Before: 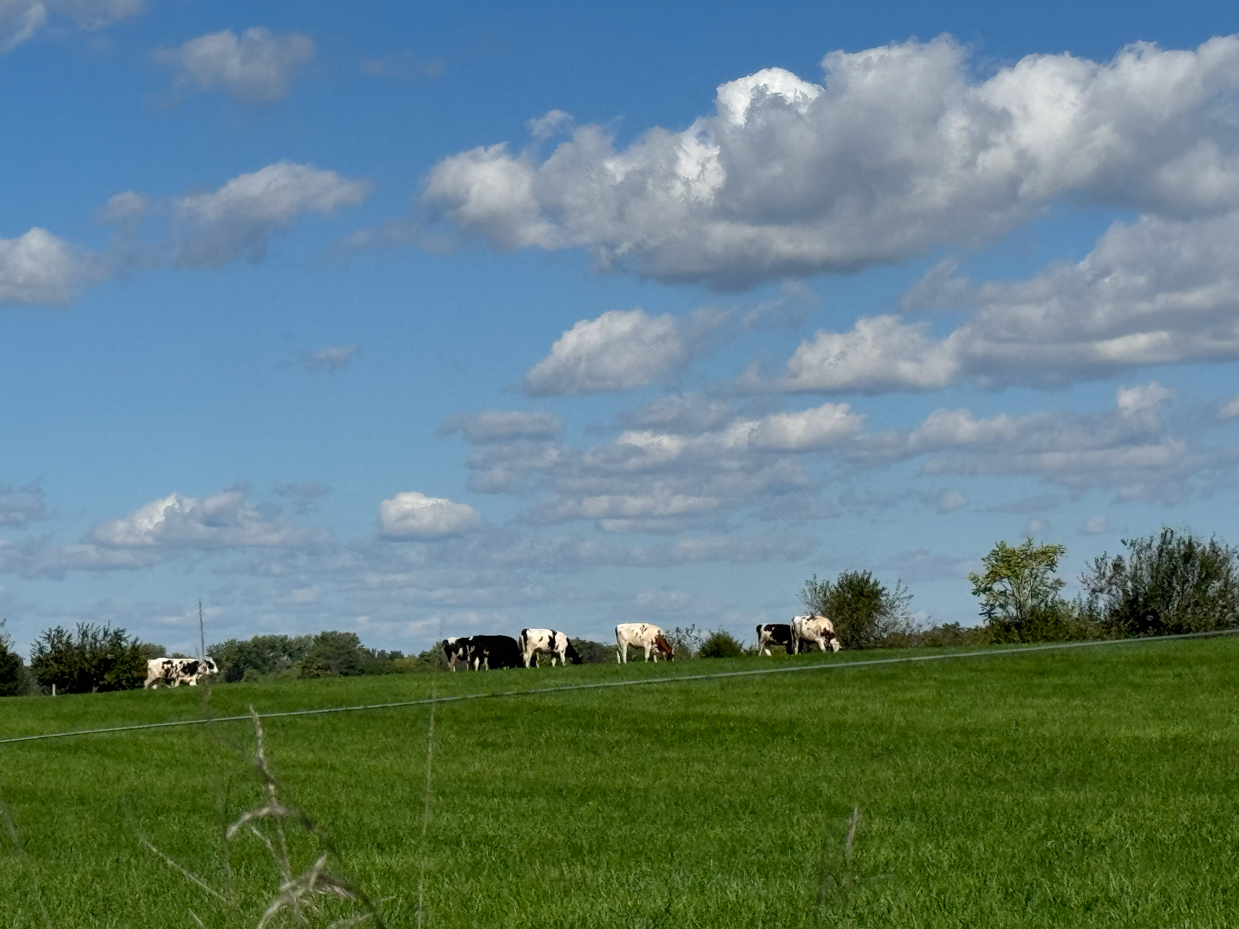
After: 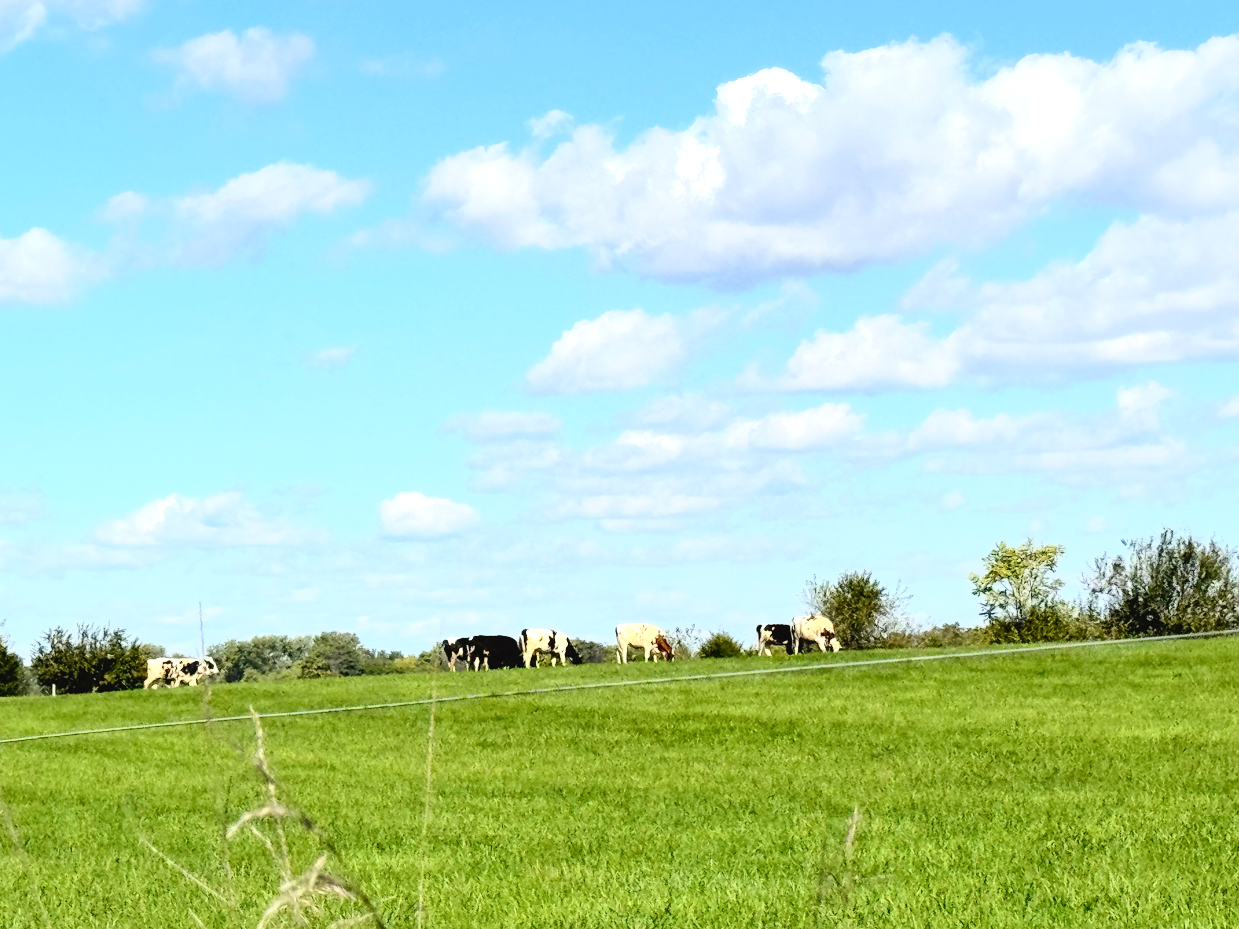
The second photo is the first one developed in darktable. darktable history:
tone curve: curves: ch0 [(0, 0.029) (0.071, 0.087) (0.223, 0.265) (0.447, 0.605) (0.654, 0.823) (0.861, 0.943) (1, 0.981)]; ch1 [(0, 0) (0.353, 0.344) (0.447, 0.449) (0.502, 0.501) (0.547, 0.54) (0.57, 0.582) (0.608, 0.608) (0.618, 0.631) (0.657, 0.699) (1, 1)]; ch2 [(0, 0) (0.34, 0.314) (0.456, 0.456) (0.5, 0.503) (0.528, 0.54) (0.557, 0.577) (0.589, 0.626) (1, 1)], color space Lab, independent channels
exposure: black level correction 0, exposure 1.199 EV, compensate highlight preservation false
